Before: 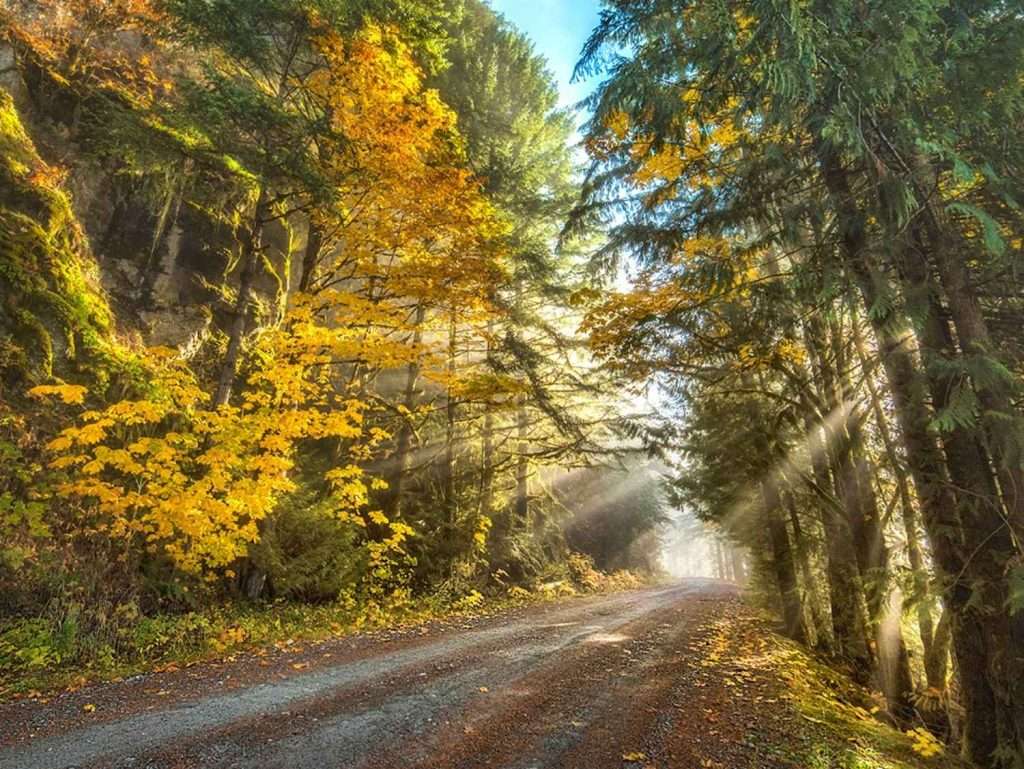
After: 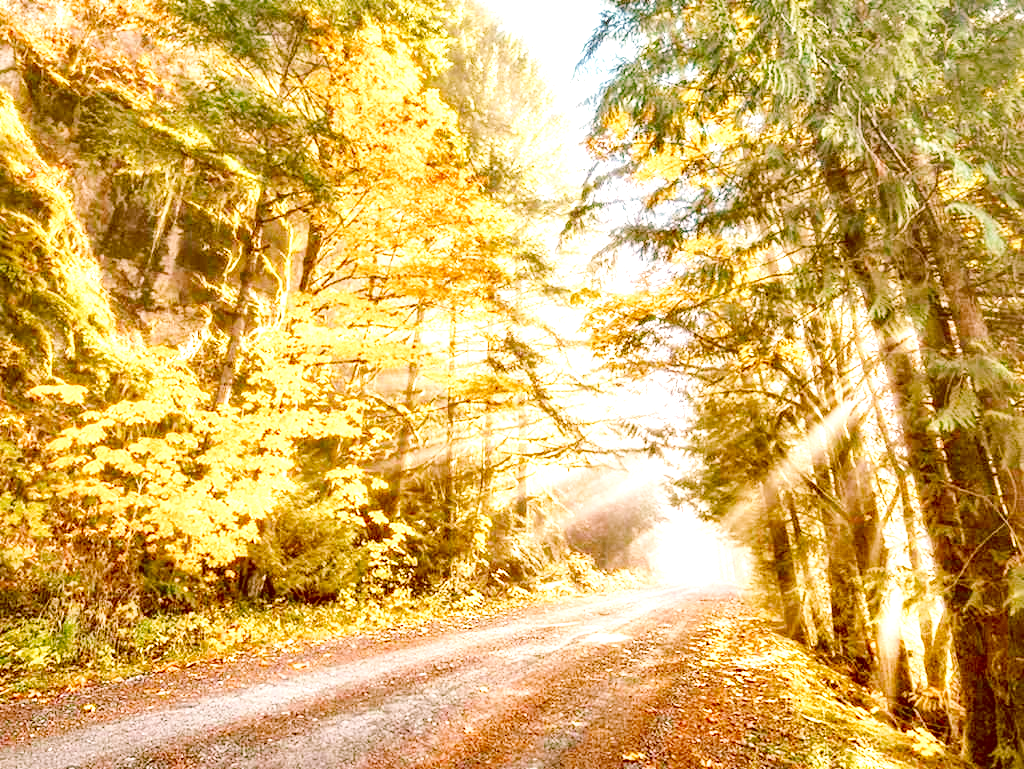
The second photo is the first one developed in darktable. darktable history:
base curve: curves: ch0 [(0, 0) (0.036, 0.025) (0.121, 0.166) (0.206, 0.329) (0.605, 0.79) (1, 1)], preserve colors none
local contrast: highlights 63%, shadows 112%, detail 107%, midtone range 0.527
color balance rgb: shadows lift › chroma 11.99%, shadows lift › hue 131.29°, perceptual saturation grading › global saturation 20%, perceptual saturation grading › highlights -25.214%, perceptual saturation grading › shadows 25.245%
exposure: black level correction 0.001, exposure 1.715 EV, compensate highlight preservation false
color correction: highlights a* 9.55, highlights b* 8.53, shadows a* 39.78, shadows b* 39.72, saturation 0.794
